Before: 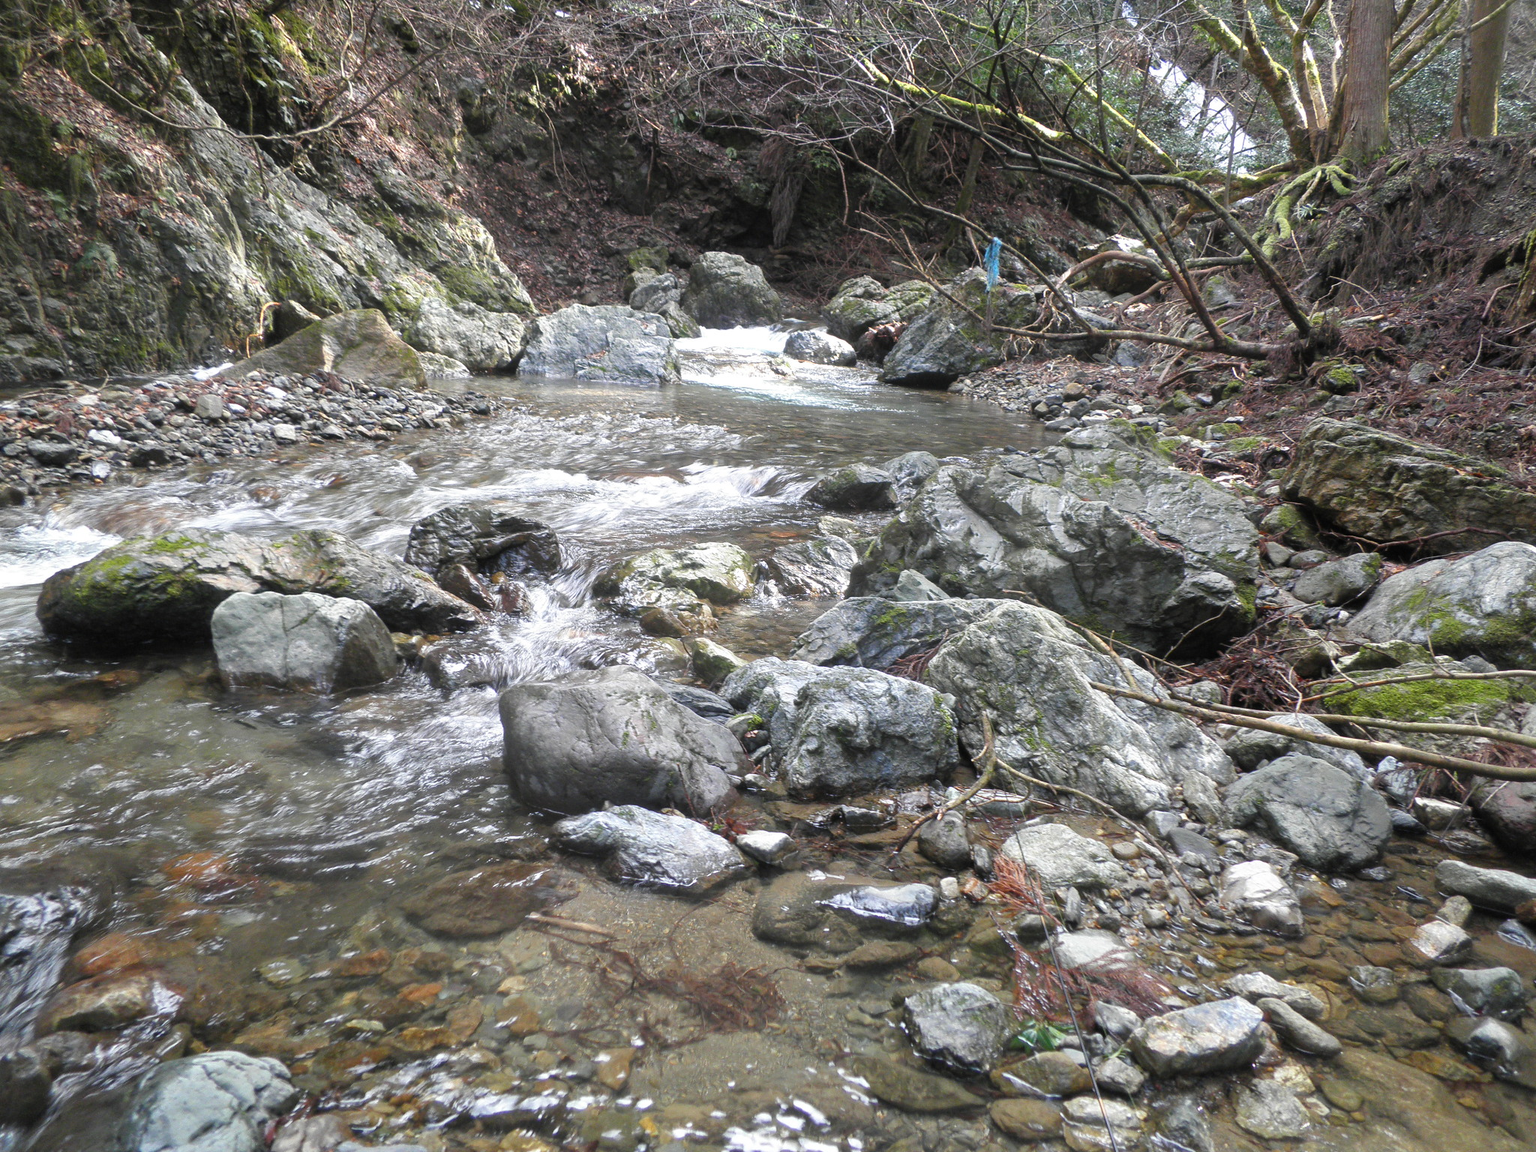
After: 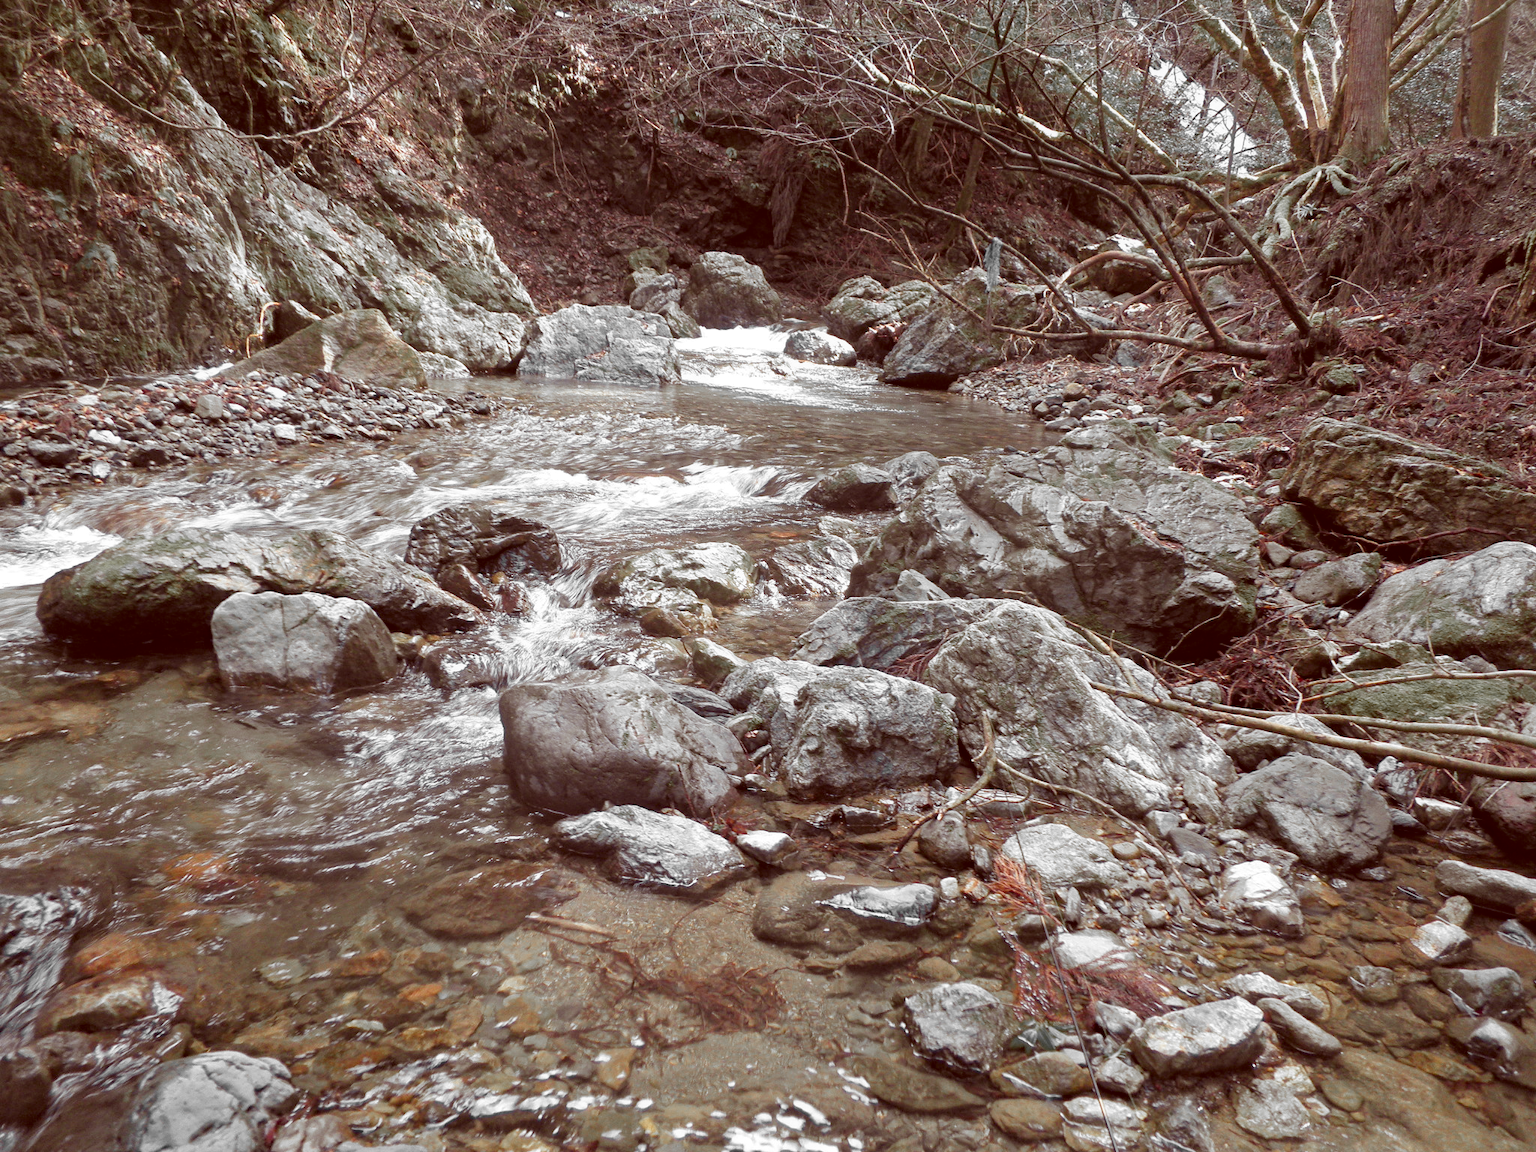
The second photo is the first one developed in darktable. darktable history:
color zones: curves: ch0 [(0, 0.447) (0.184, 0.543) (0.323, 0.476) (0.429, 0.445) (0.571, 0.443) (0.714, 0.451) (0.857, 0.452) (1, 0.447)]; ch1 [(0, 0.464) (0.176, 0.46) (0.287, 0.177) (0.429, 0.002) (0.571, 0) (0.714, 0) (0.857, 0) (1, 0.464)], mix 24.59%
color correction: highlights a* -7.04, highlights b* -0.187, shadows a* 20.35, shadows b* 12.19
haze removal: compatibility mode true, adaptive false
